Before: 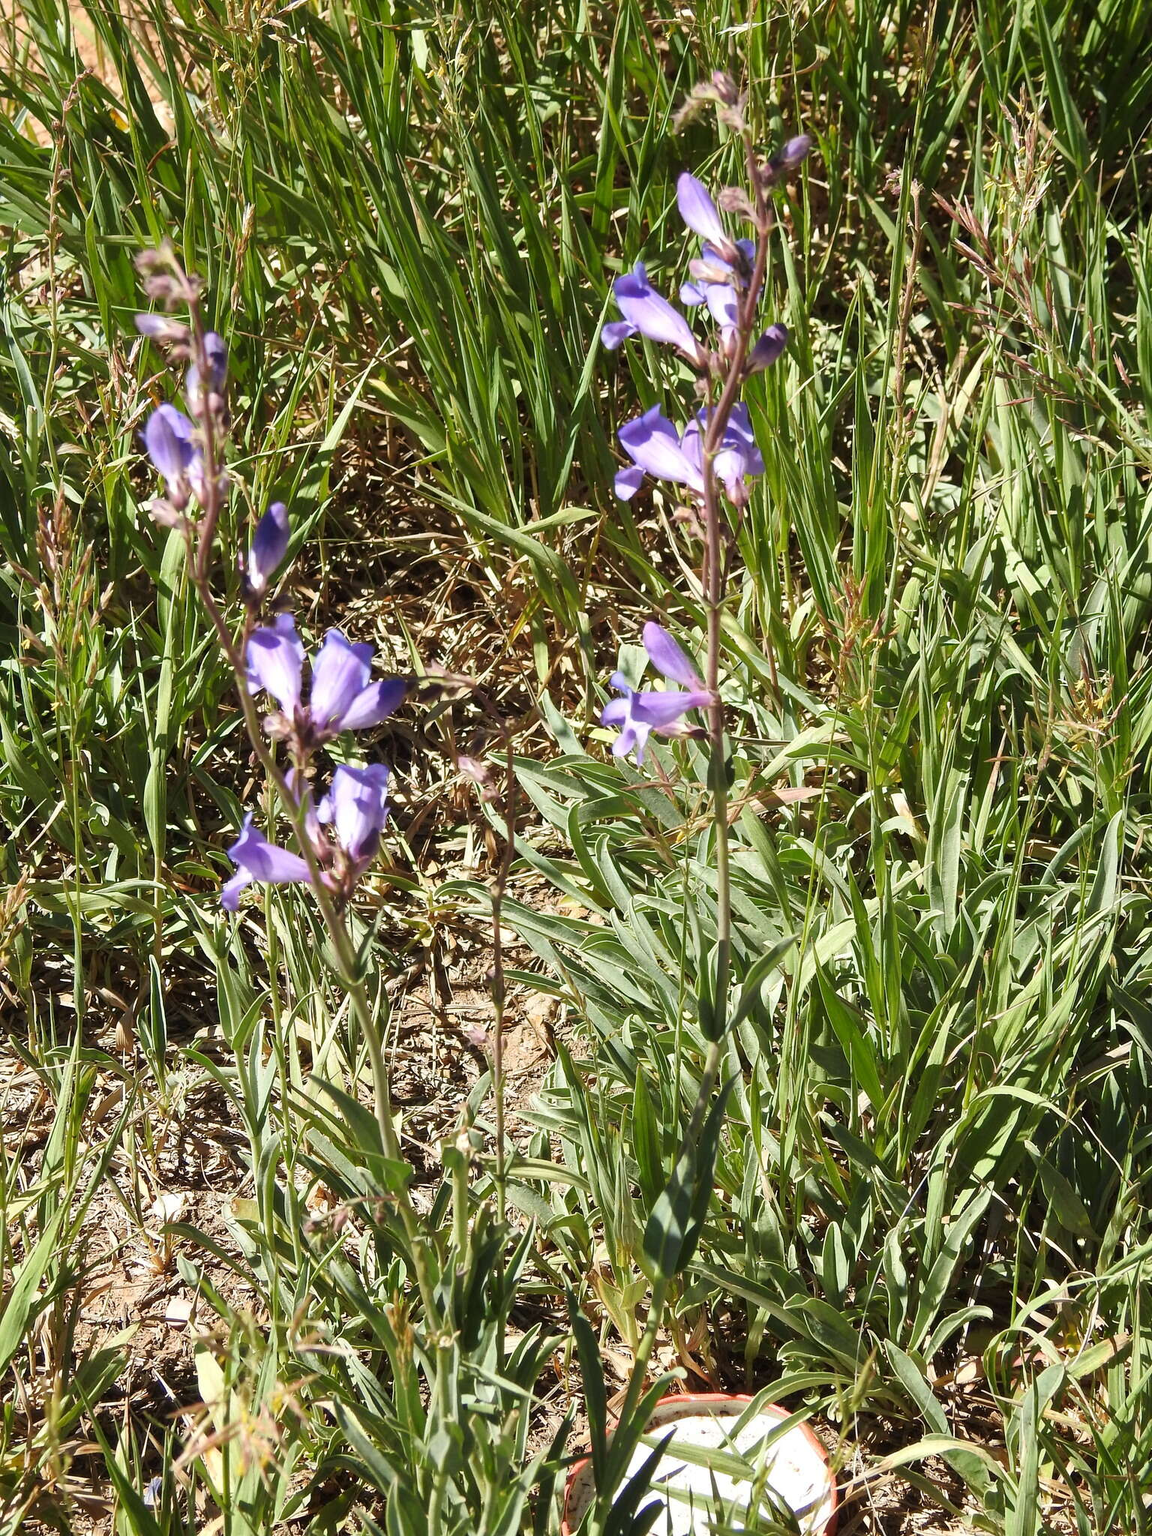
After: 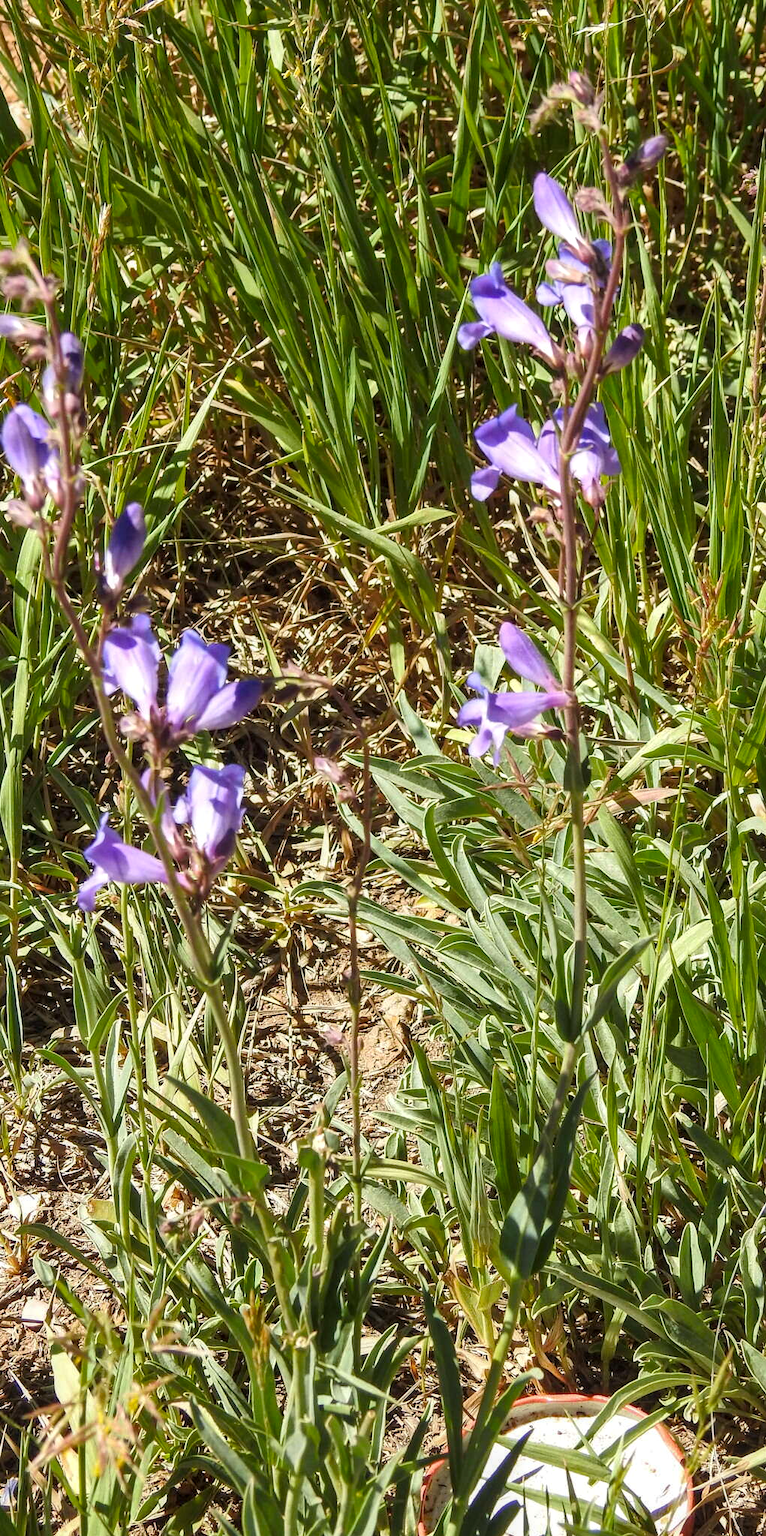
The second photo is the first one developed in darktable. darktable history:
color balance rgb: perceptual saturation grading › global saturation 9.795%, global vibrance 20%
local contrast: on, module defaults
shadows and highlights: shadows 25.04, highlights -25.02
crop and rotate: left 12.563%, right 20.867%
